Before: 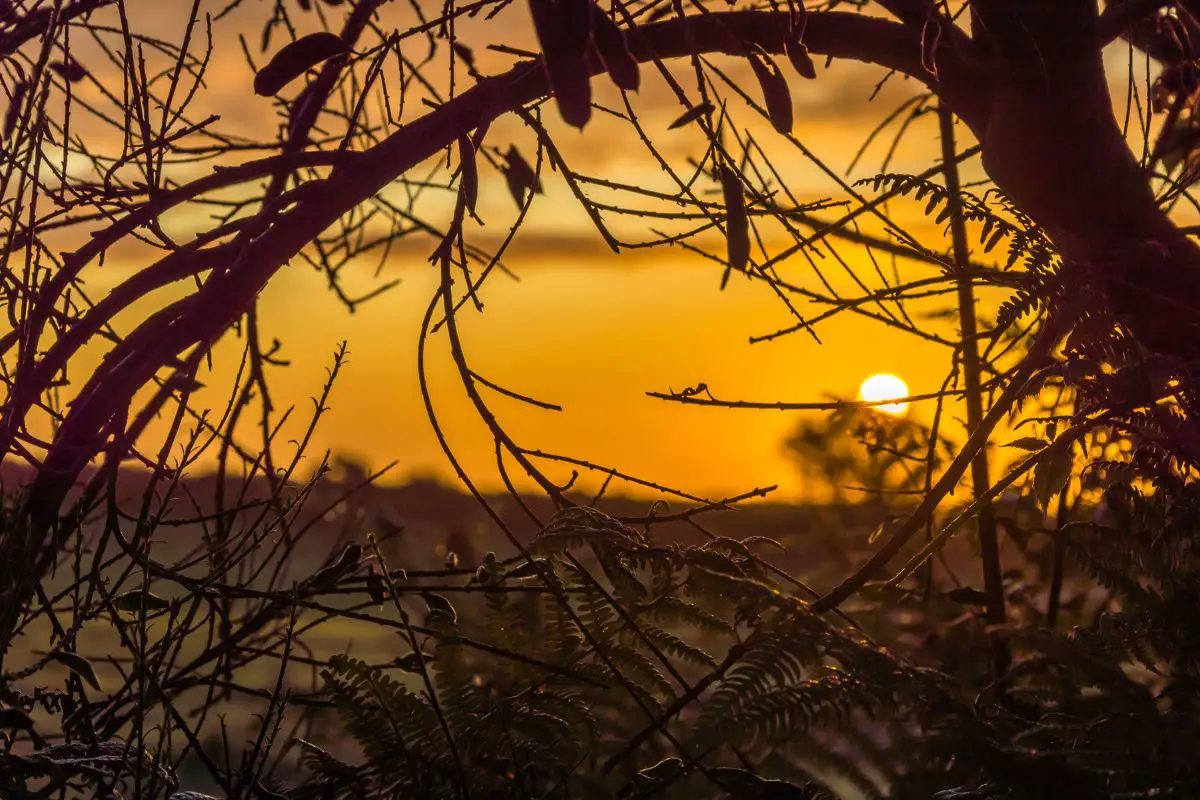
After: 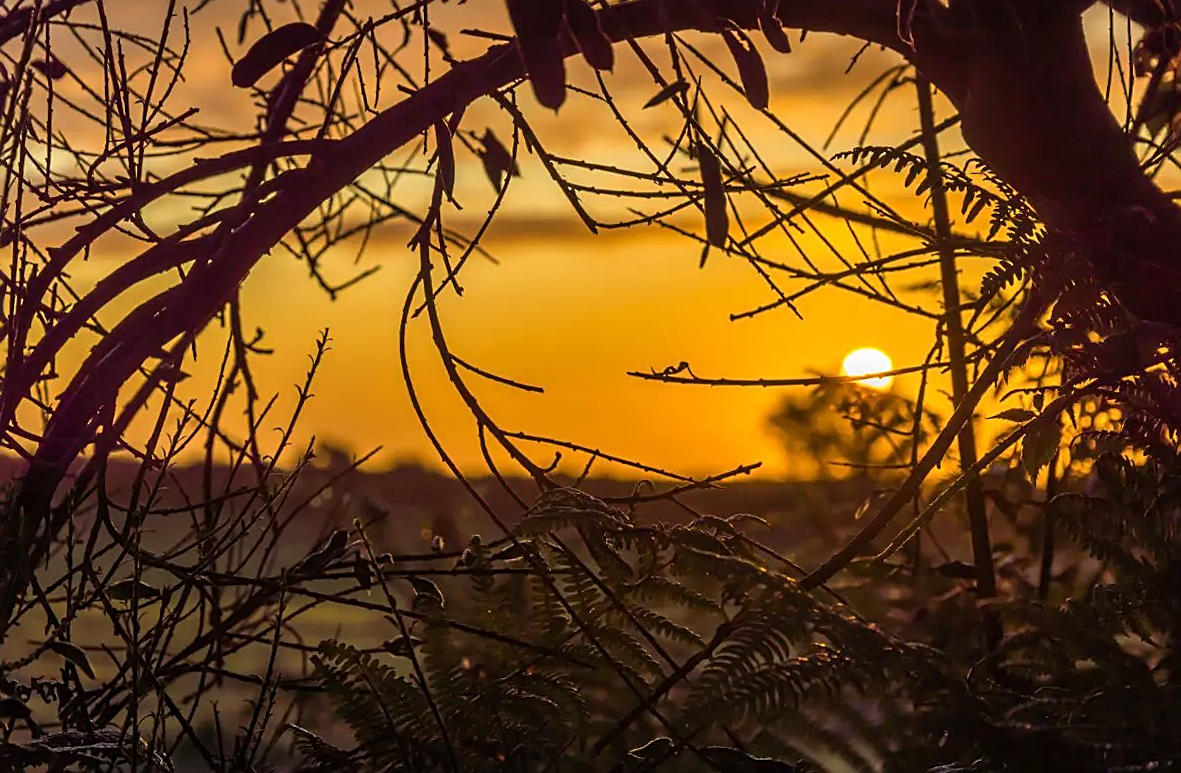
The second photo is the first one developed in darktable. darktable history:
sharpen: on, module defaults
rotate and perspective: rotation -1.32°, lens shift (horizontal) -0.031, crop left 0.015, crop right 0.985, crop top 0.047, crop bottom 0.982
